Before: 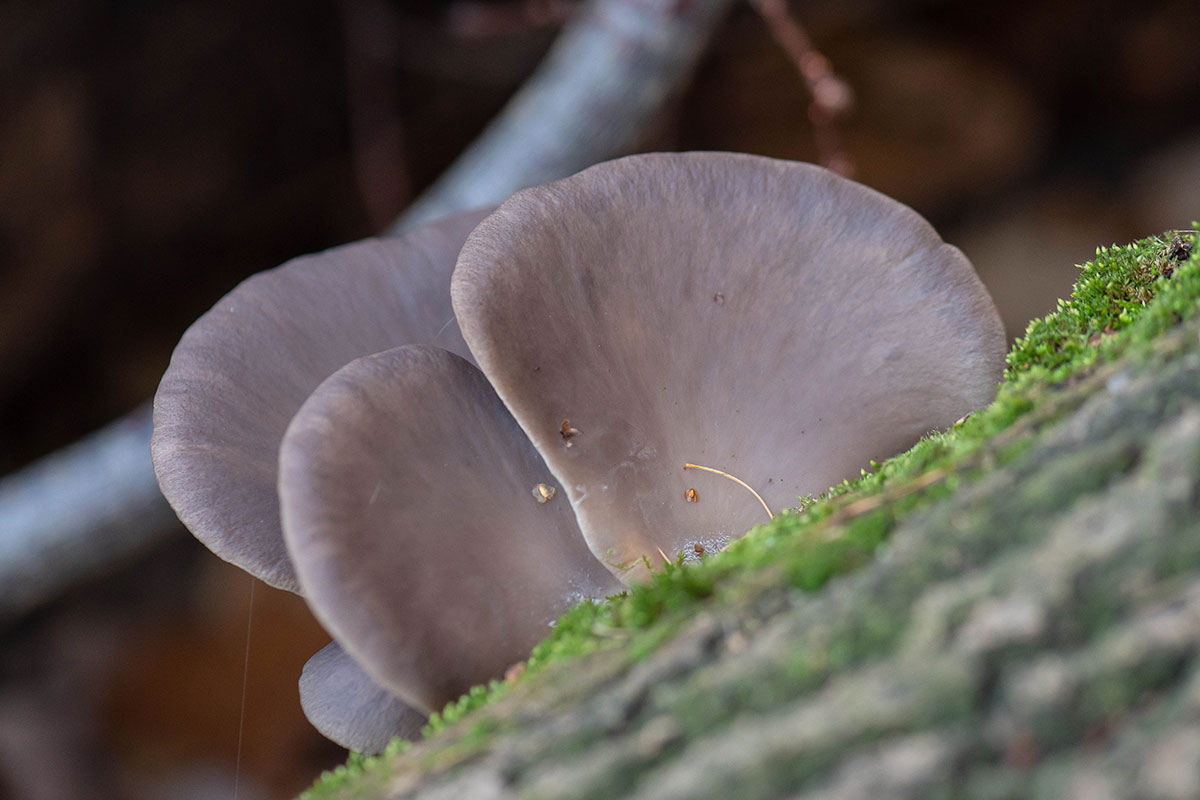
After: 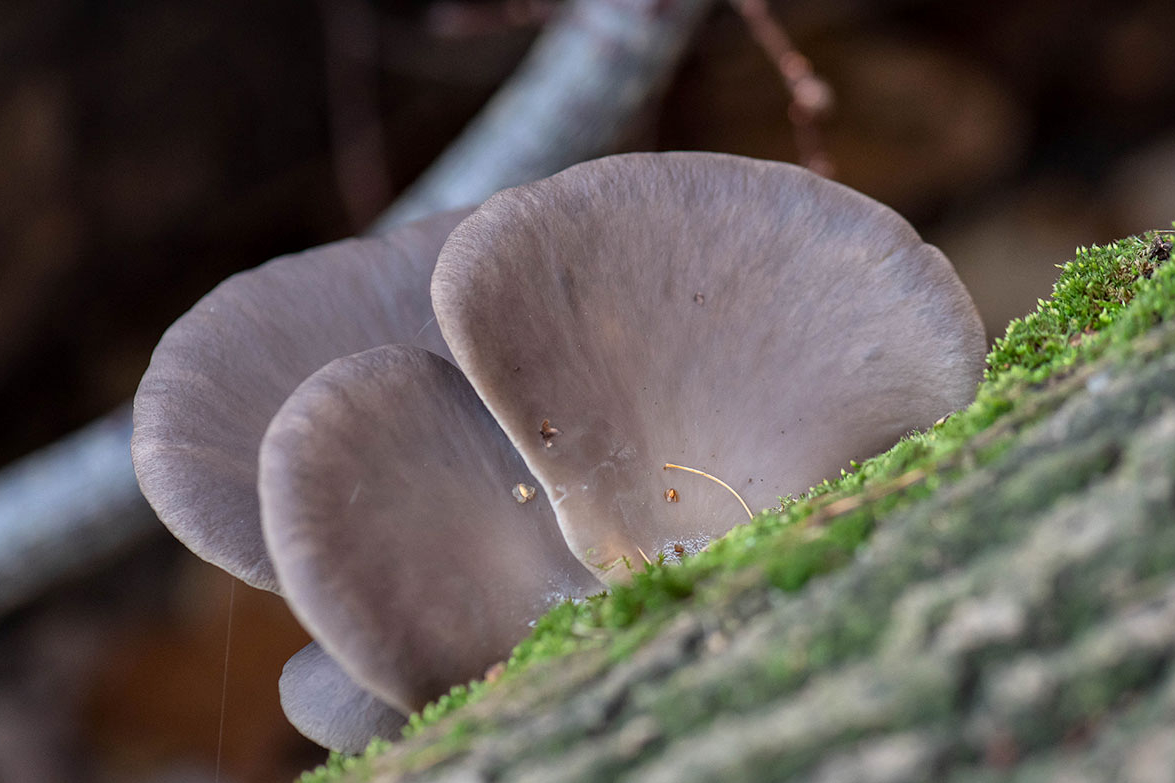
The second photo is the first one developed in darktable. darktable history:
crop: left 1.743%, right 0.268%, bottom 2.011%
local contrast: mode bilateral grid, contrast 25, coarseness 50, detail 123%, midtone range 0.2
